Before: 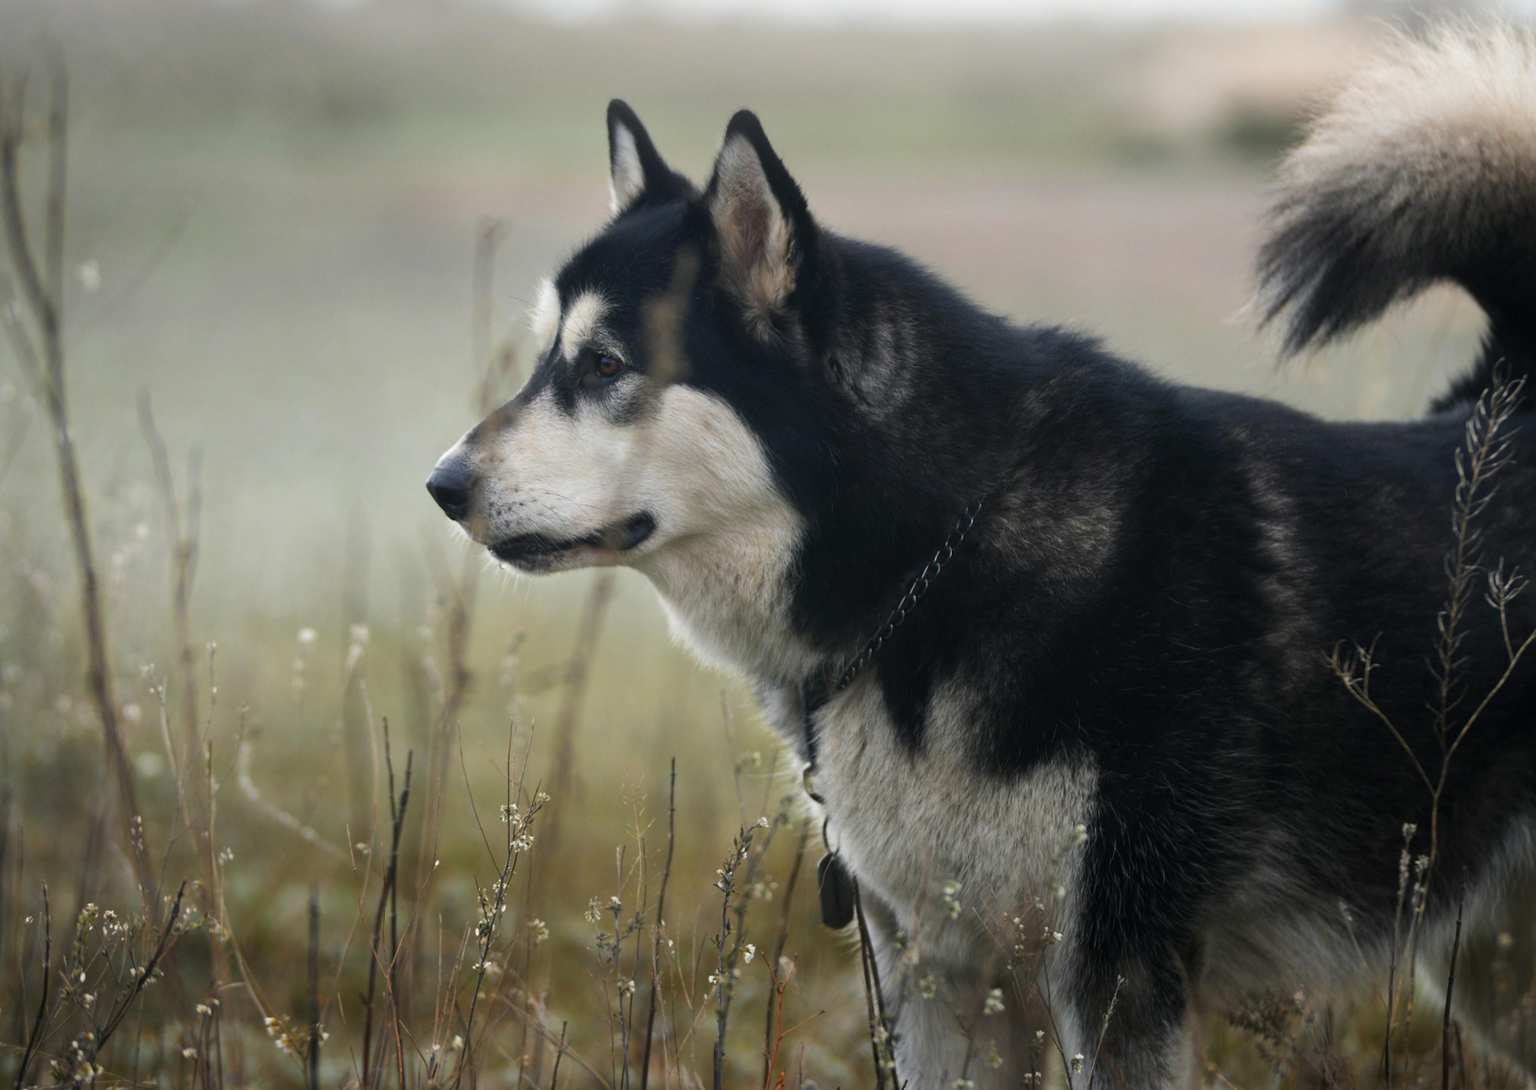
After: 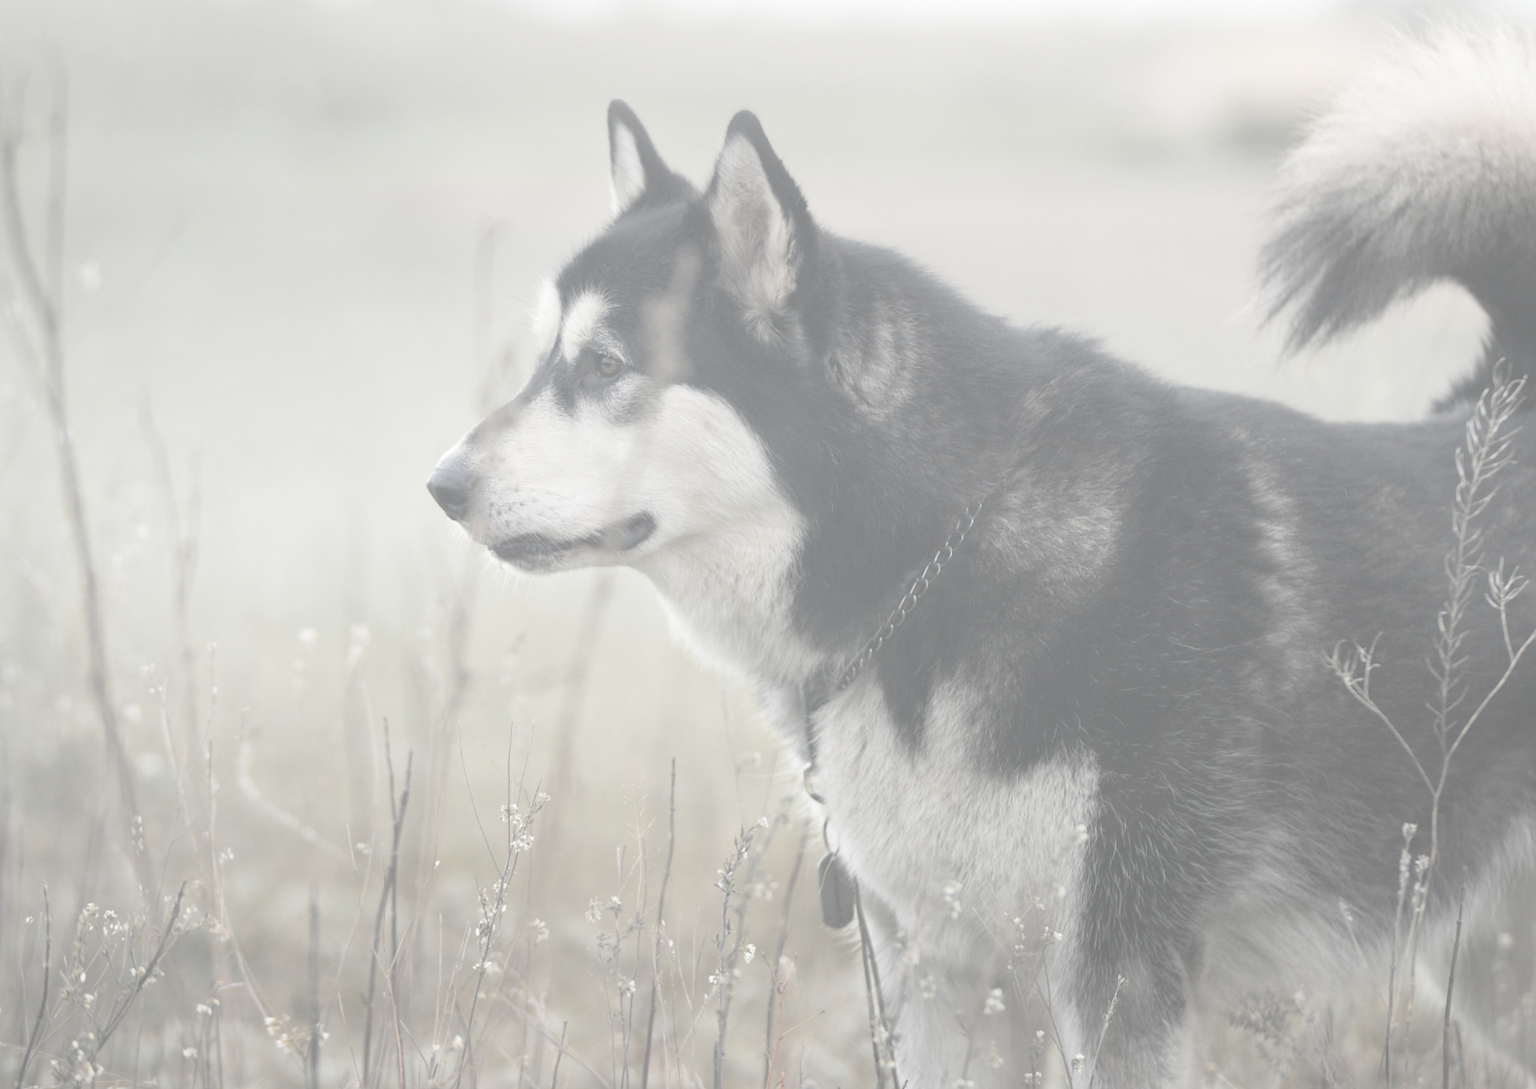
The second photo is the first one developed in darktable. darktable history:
contrast brightness saturation: contrast -0.32, brightness 0.75, saturation -0.78
exposure: black level correction 0, exposure 0.9 EV, compensate highlight preservation false
